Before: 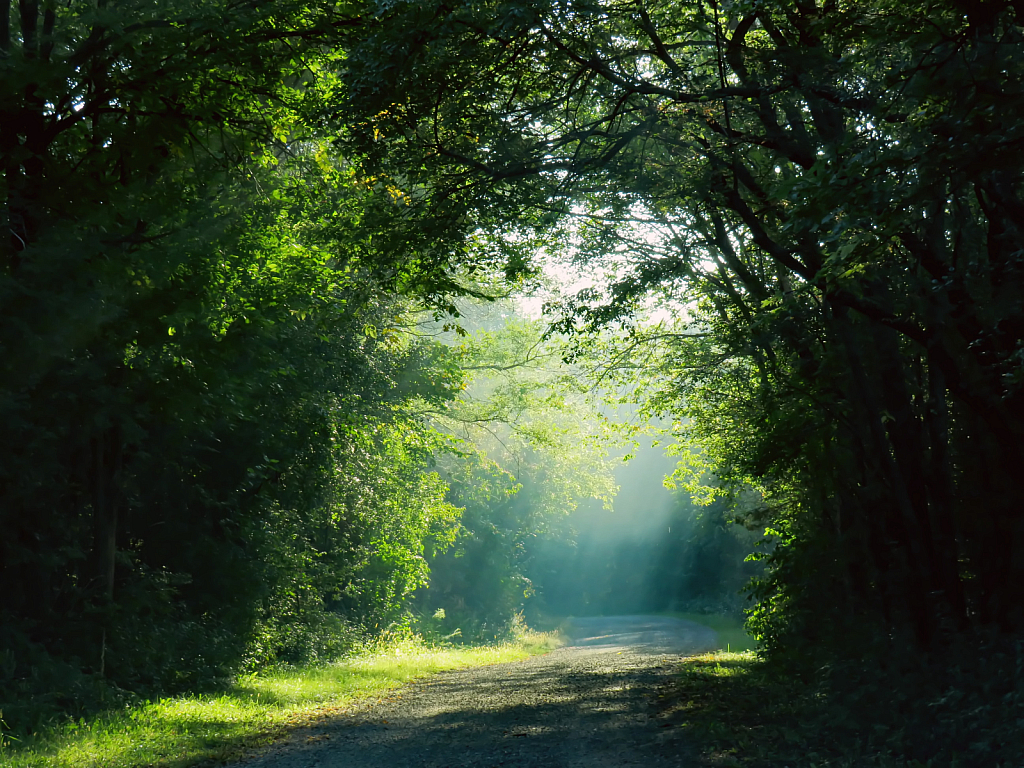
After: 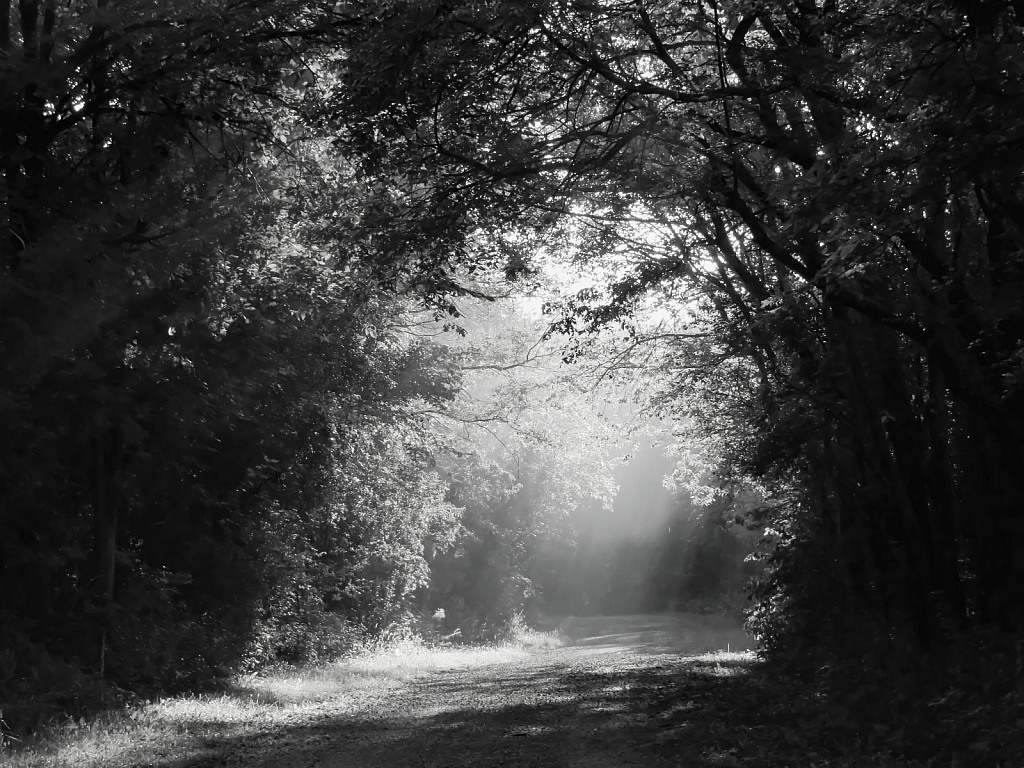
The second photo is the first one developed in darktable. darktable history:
contrast brightness saturation: saturation -0.984
